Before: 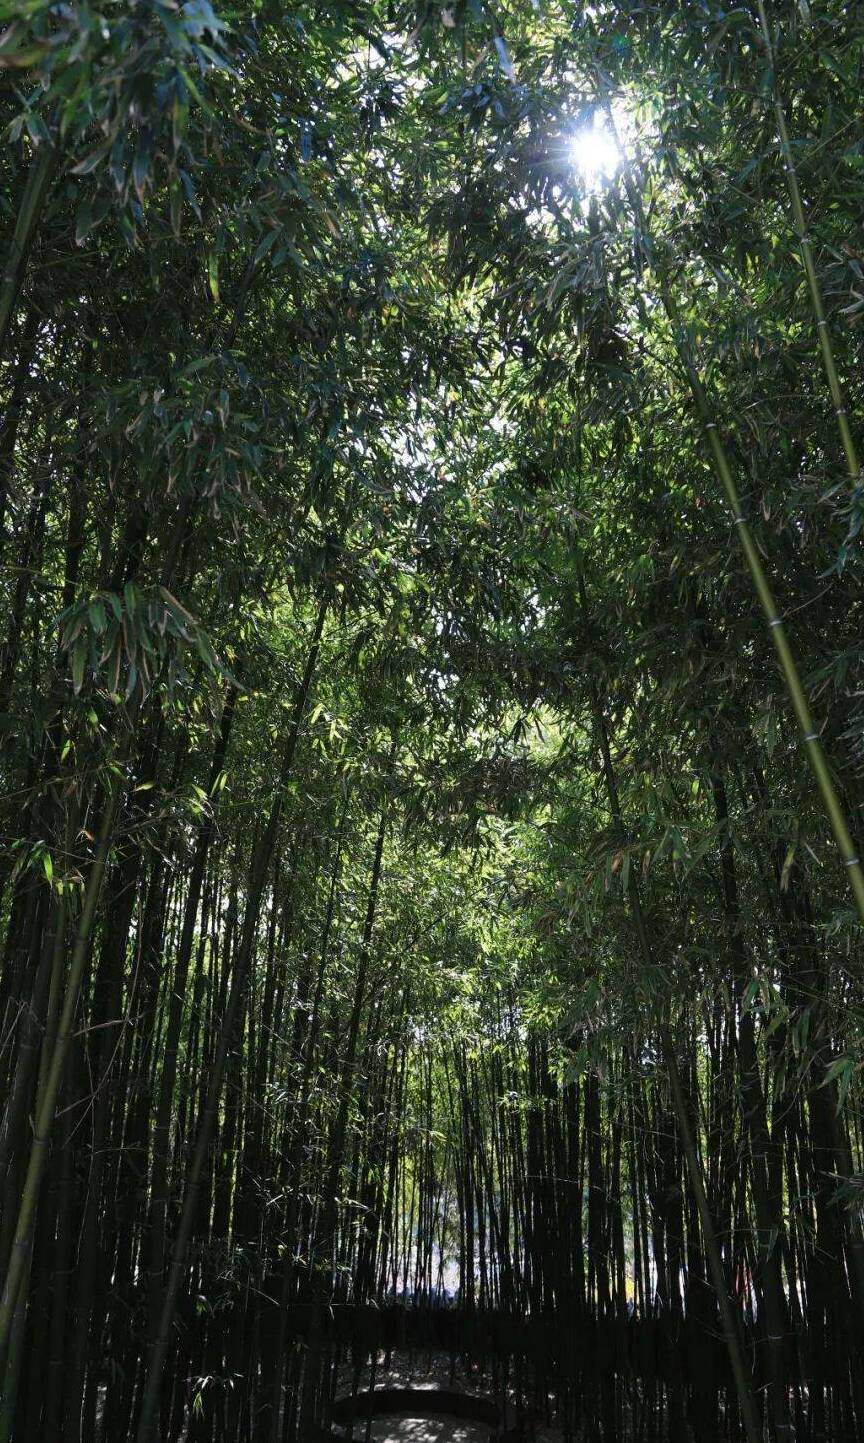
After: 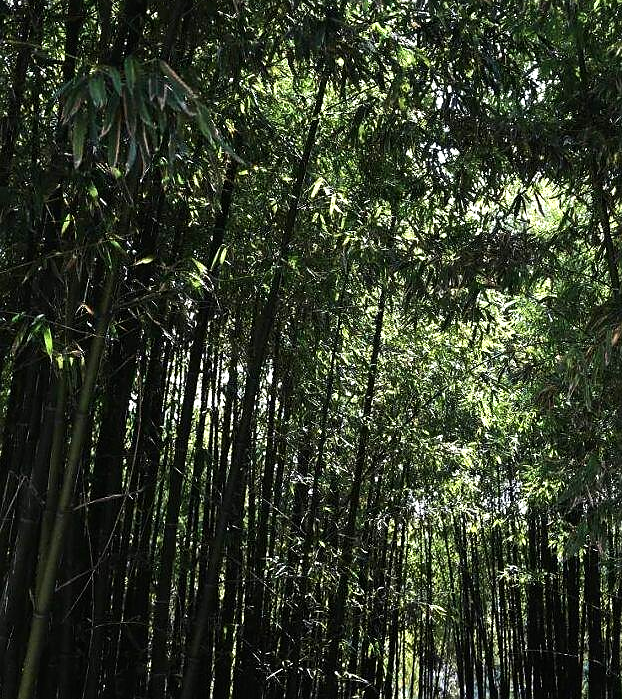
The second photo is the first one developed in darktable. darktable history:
crop: top 36.498%, right 27.964%, bottom 14.995%
tone equalizer: -8 EV -0.75 EV, -7 EV -0.7 EV, -6 EV -0.6 EV, -5 EV -0.4 EV, -3 EV 0.4 EV, -2 EV 0.6 EV, -1 EV 0.7 EV, +0 EV 0.75 EV, edges refinement/feathering 500, mask exposure compensation -1.57 EV, preserve details no
sharpen: radius 1
